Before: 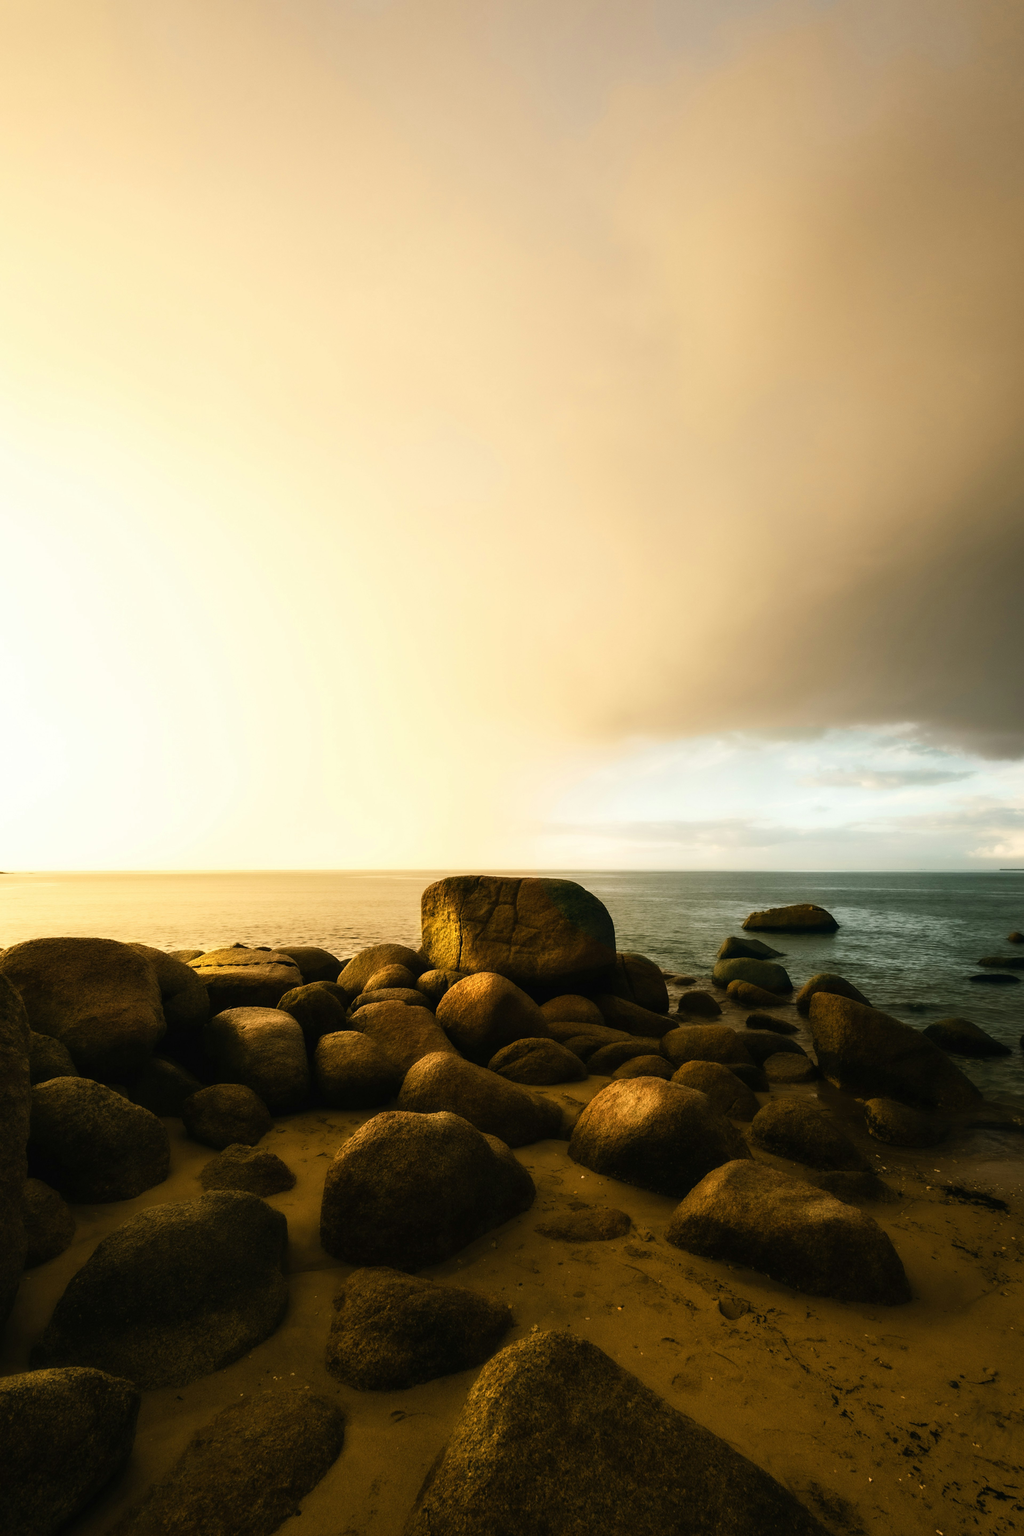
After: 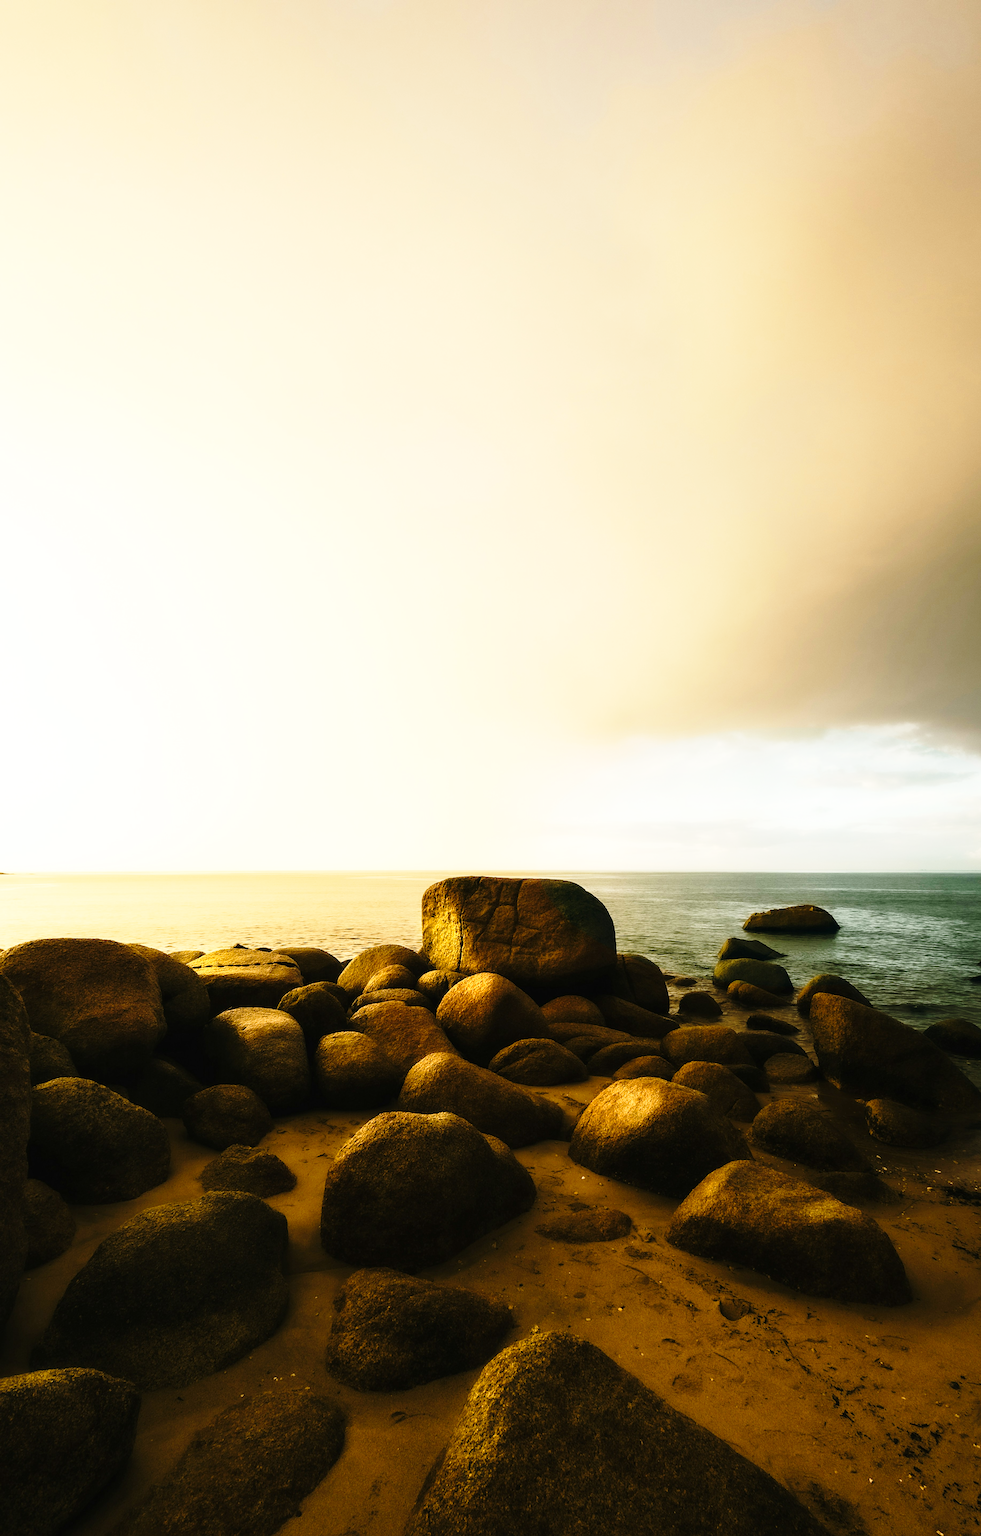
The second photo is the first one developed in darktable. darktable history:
crop: right 4.126%, bottom 0.031%
sharpen: on, module defaults
base curve: curves: ch0 [(0, 0) (0.028, 0.03) (0.121, 0.232) (0.46, 0.748) (0.859, 0.968) (1, 1)], preserve colors none
